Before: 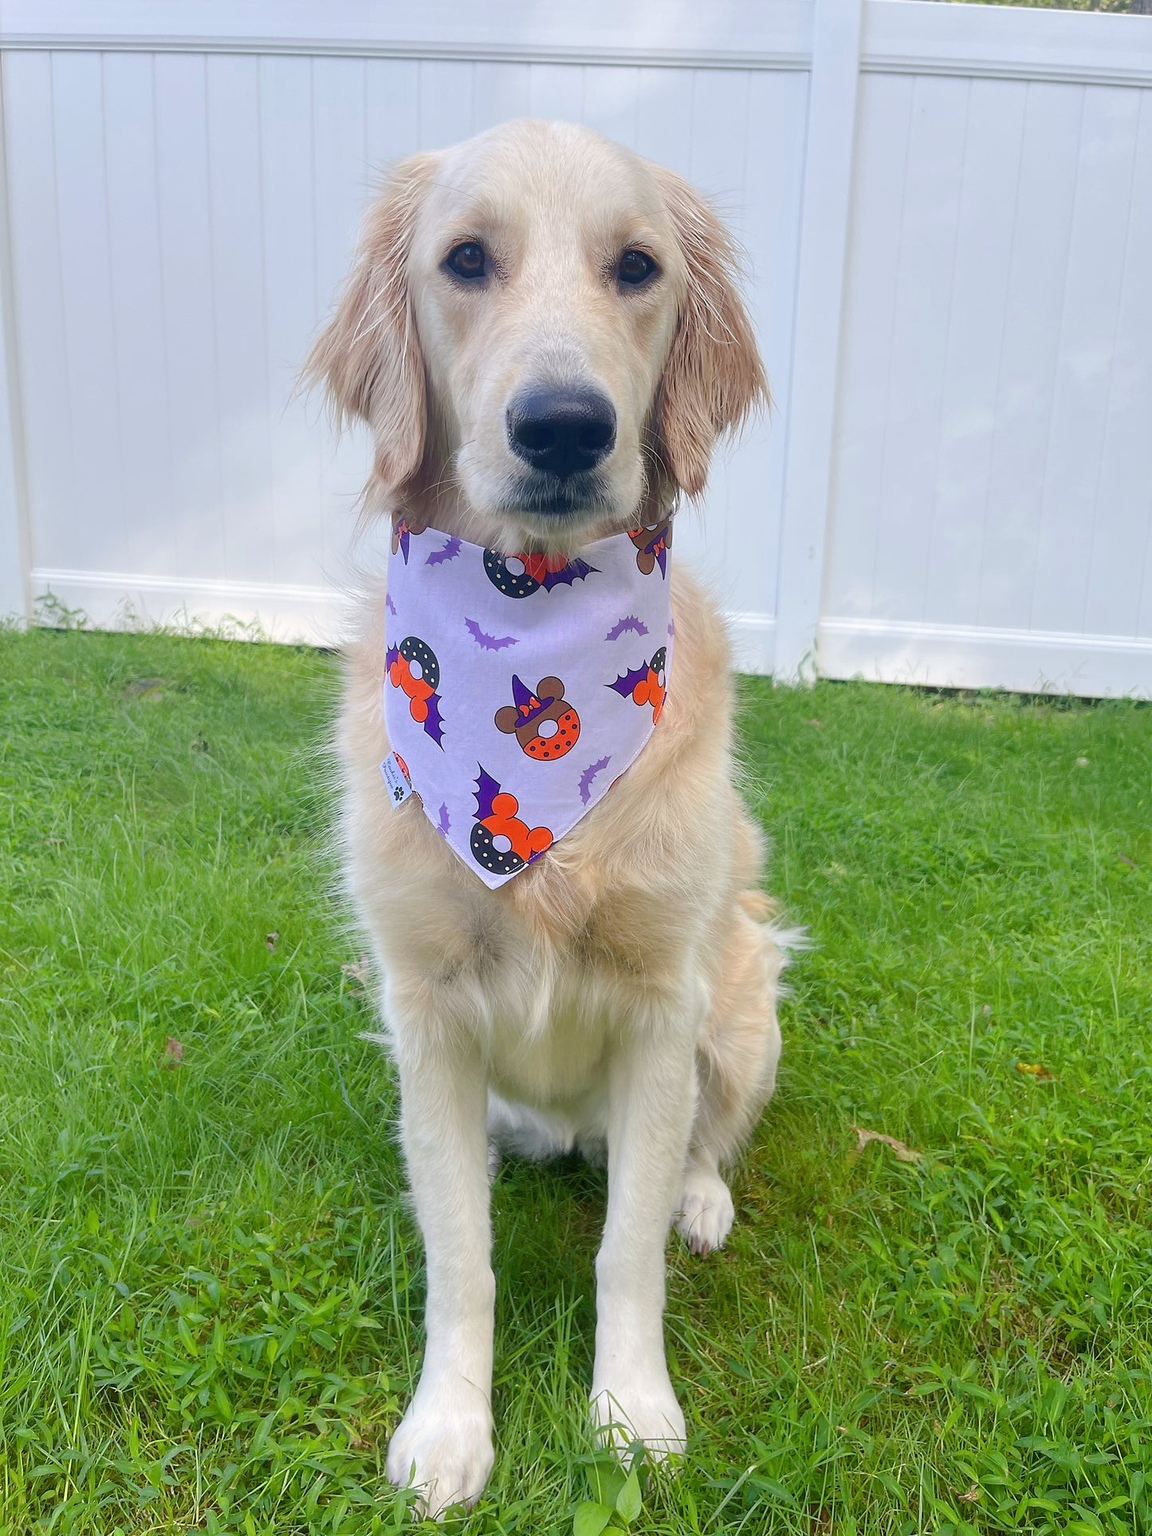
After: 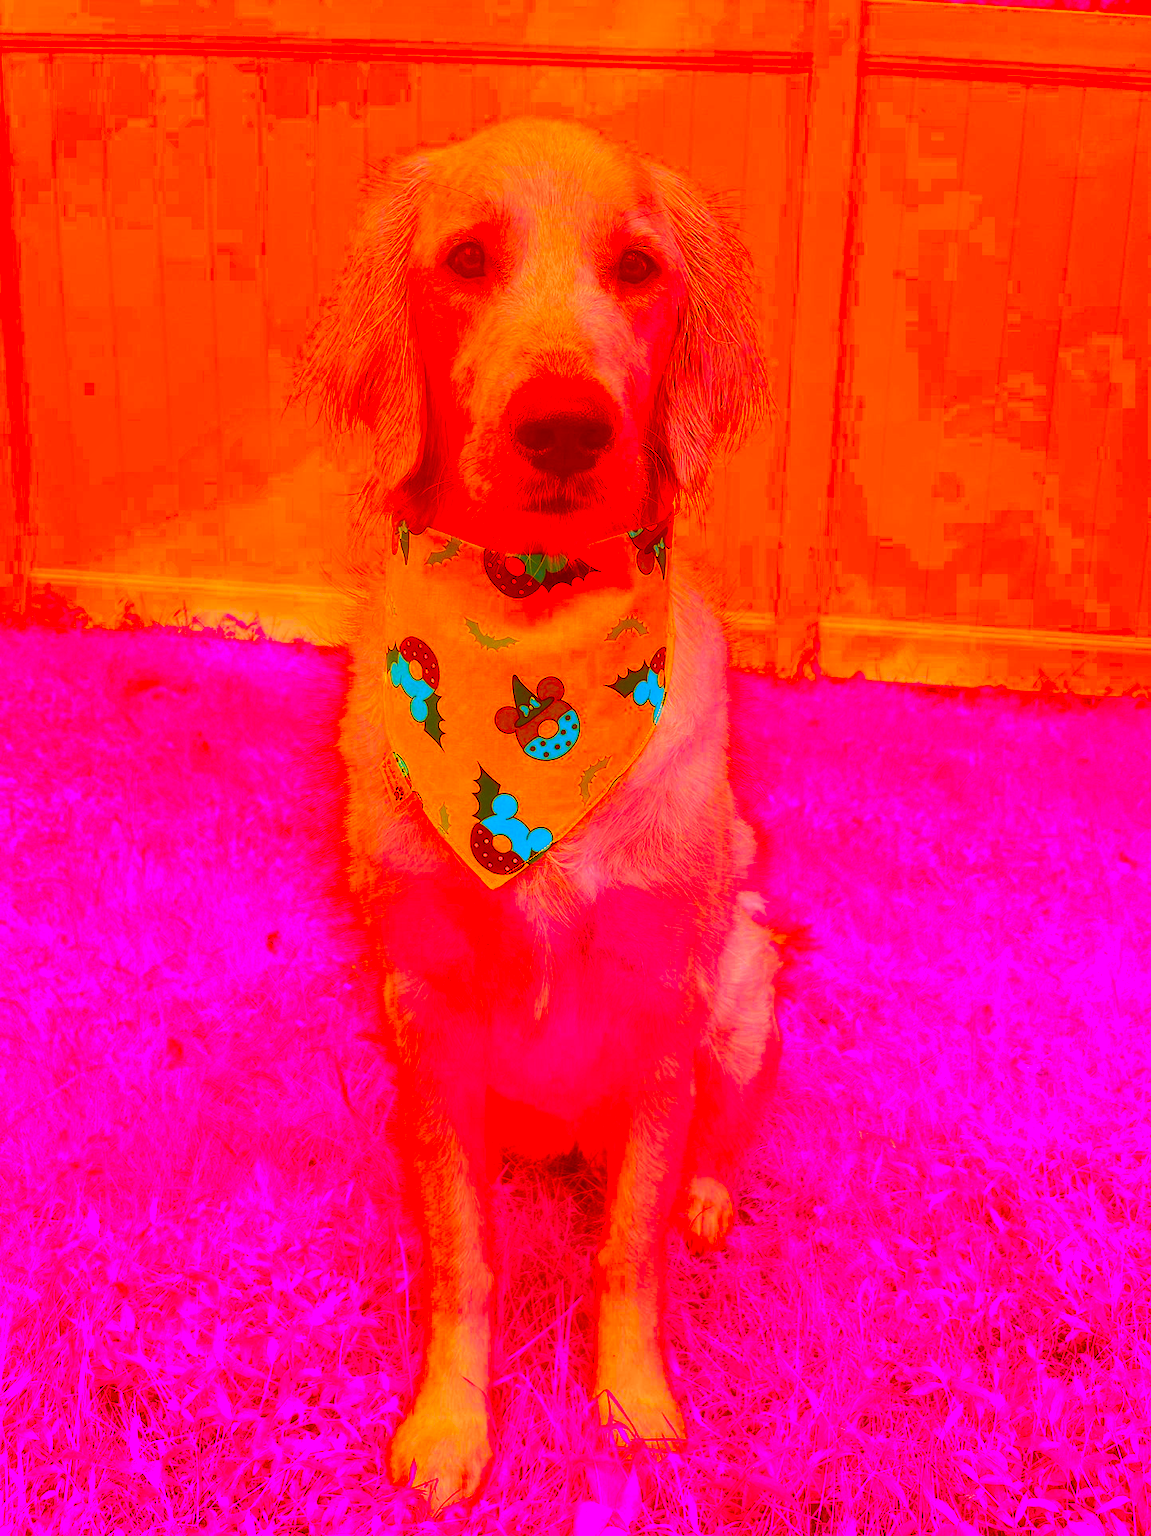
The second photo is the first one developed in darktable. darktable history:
color correction: highlights a* -39.22, highlights b* -39.67, shadows a* -39.87, shadows b* -39.47, saturation -3
tone equalizer: -8 EV -0.38 EV, -7 EV -0.355 EV, -6 EV -0.359 EV, -5 EV -0.189 EV, -3 EV 0.247 EV, -2 EV 0.357 EV, -1 EV 0.409 EV, +0 EV 0.429 EV, mask exposure compensation -0.515 EV
